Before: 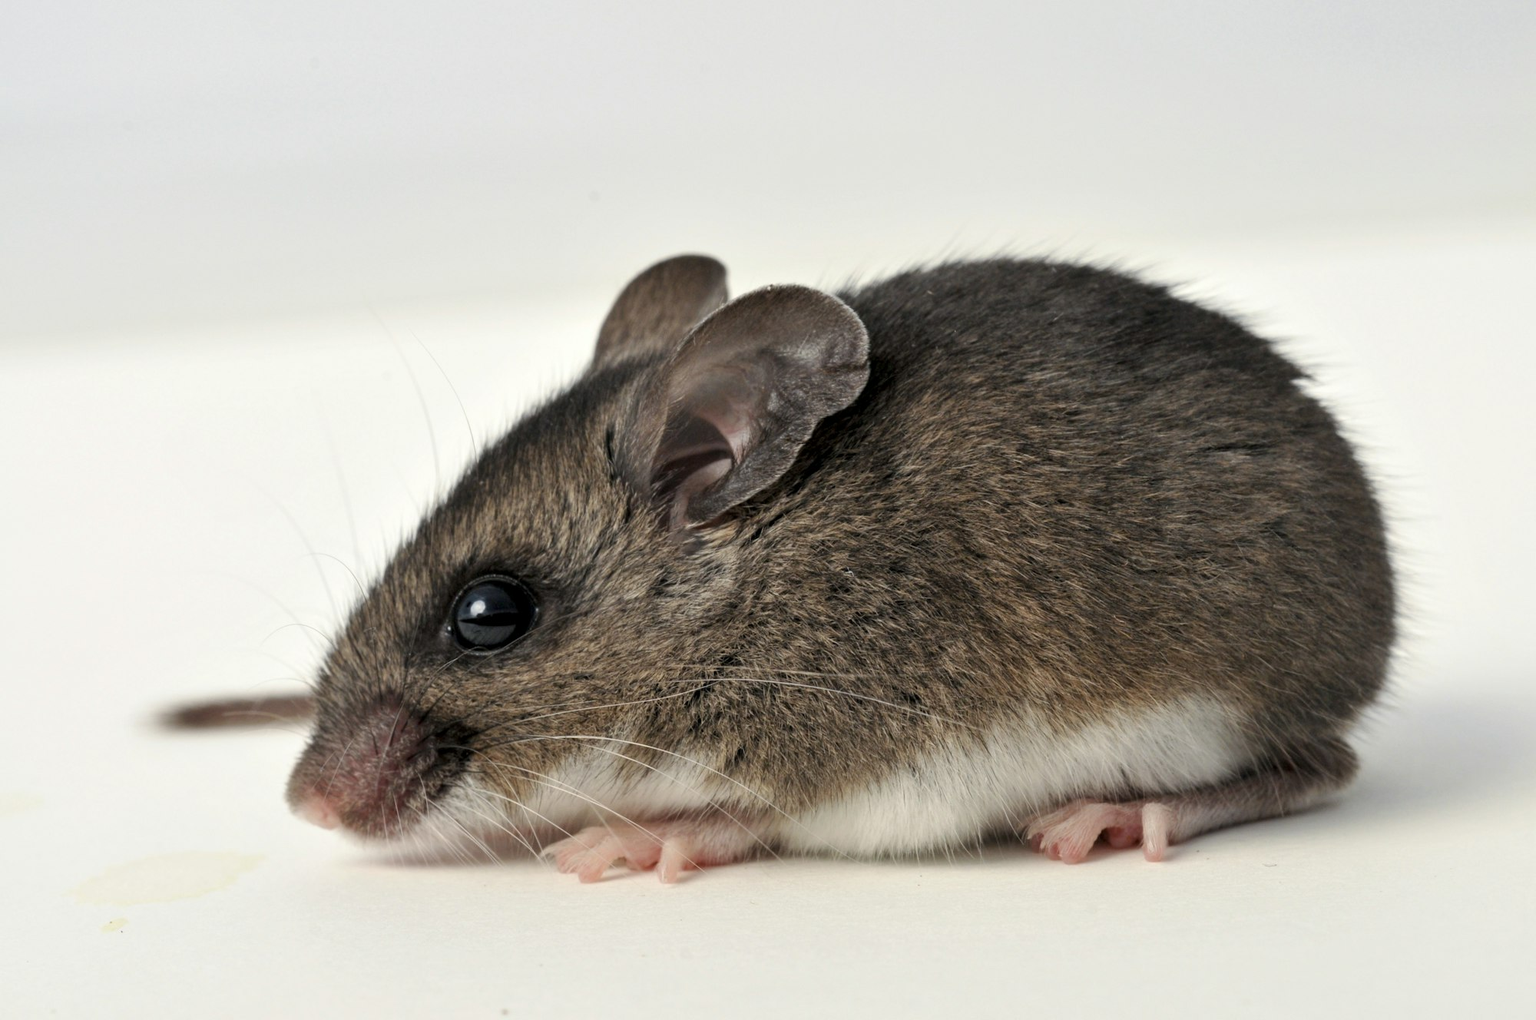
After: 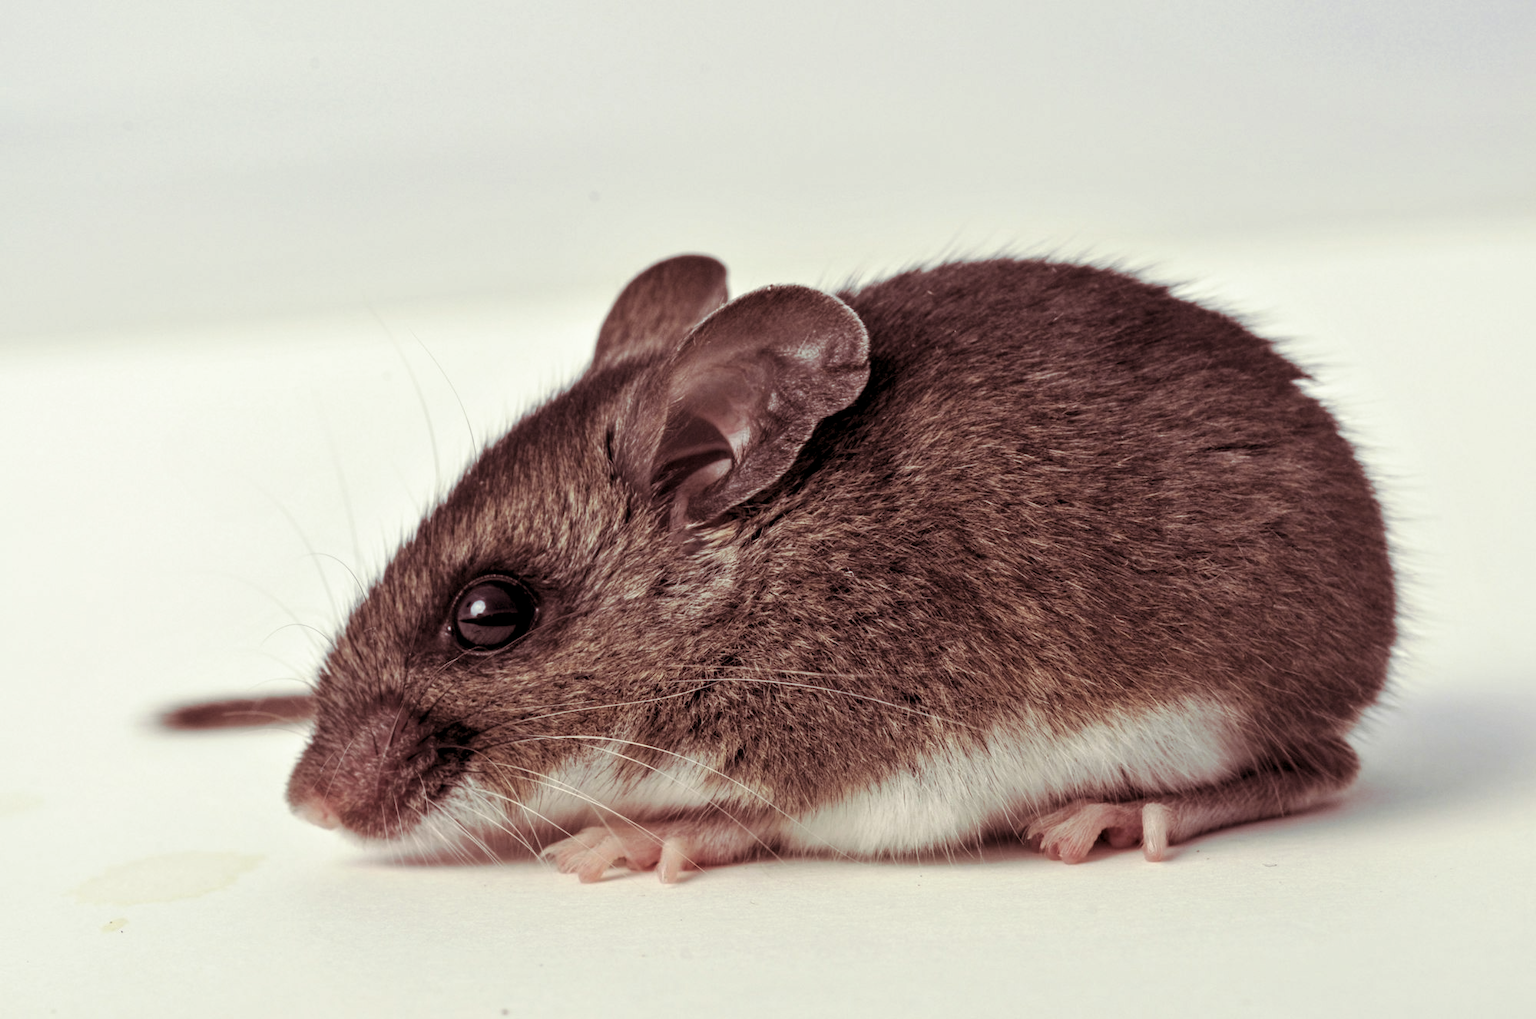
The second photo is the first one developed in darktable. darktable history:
split-toning: on, module defaults
local contrast: on, module defaults
